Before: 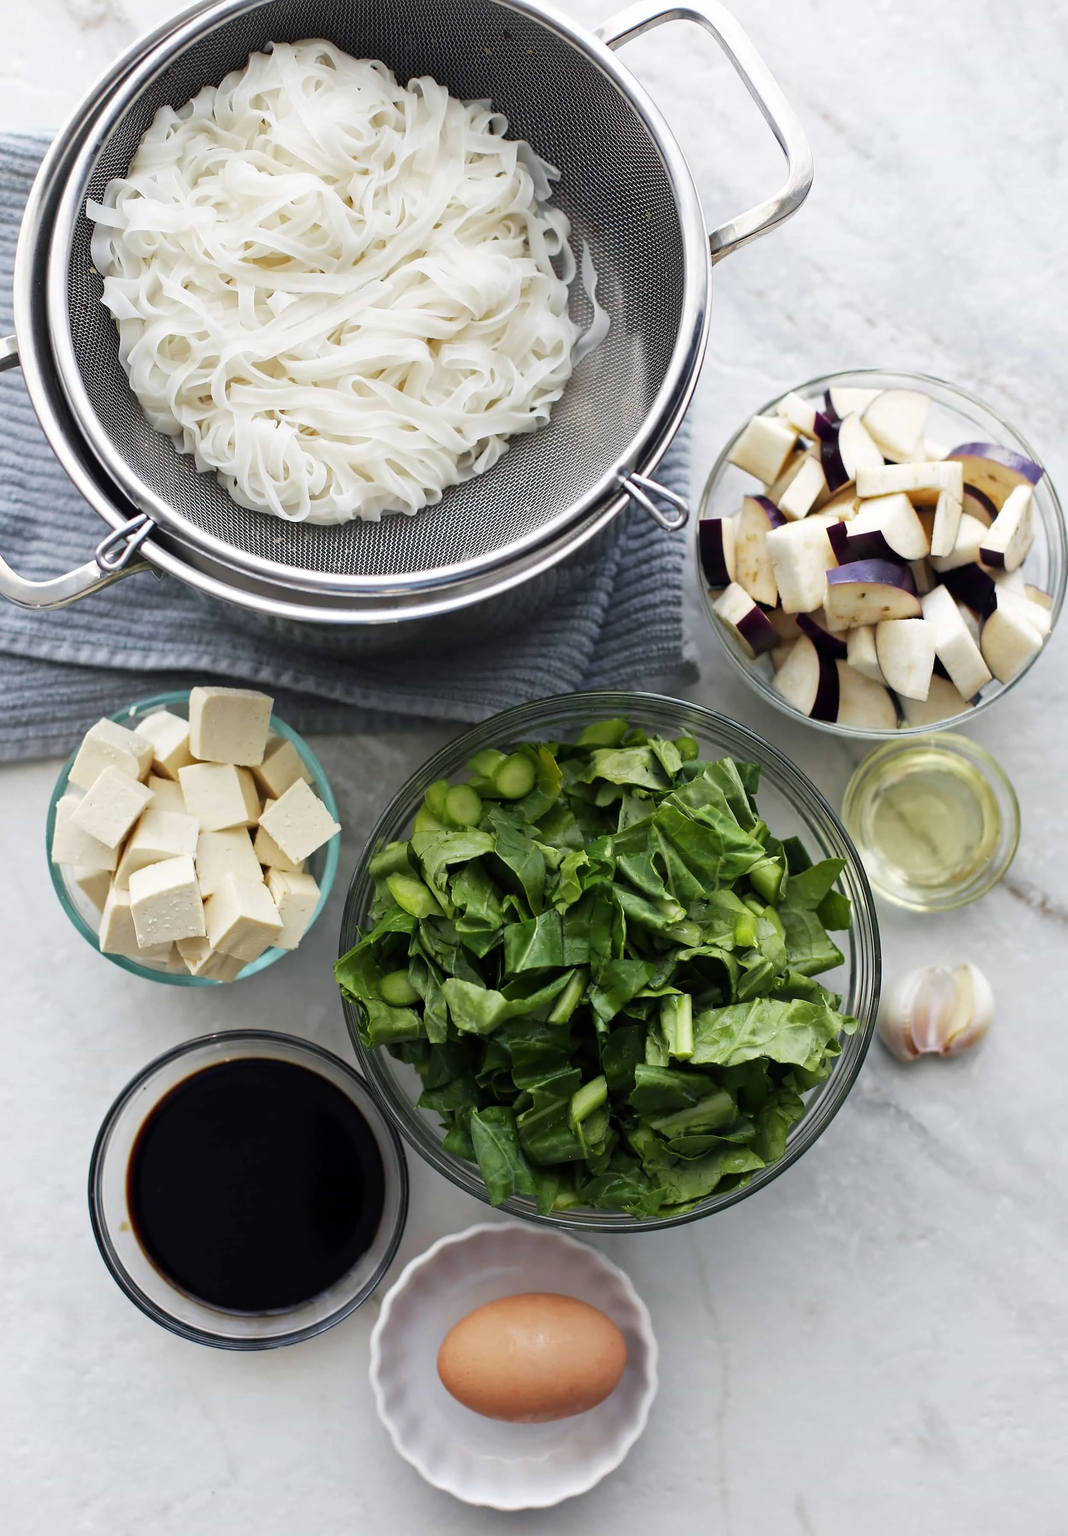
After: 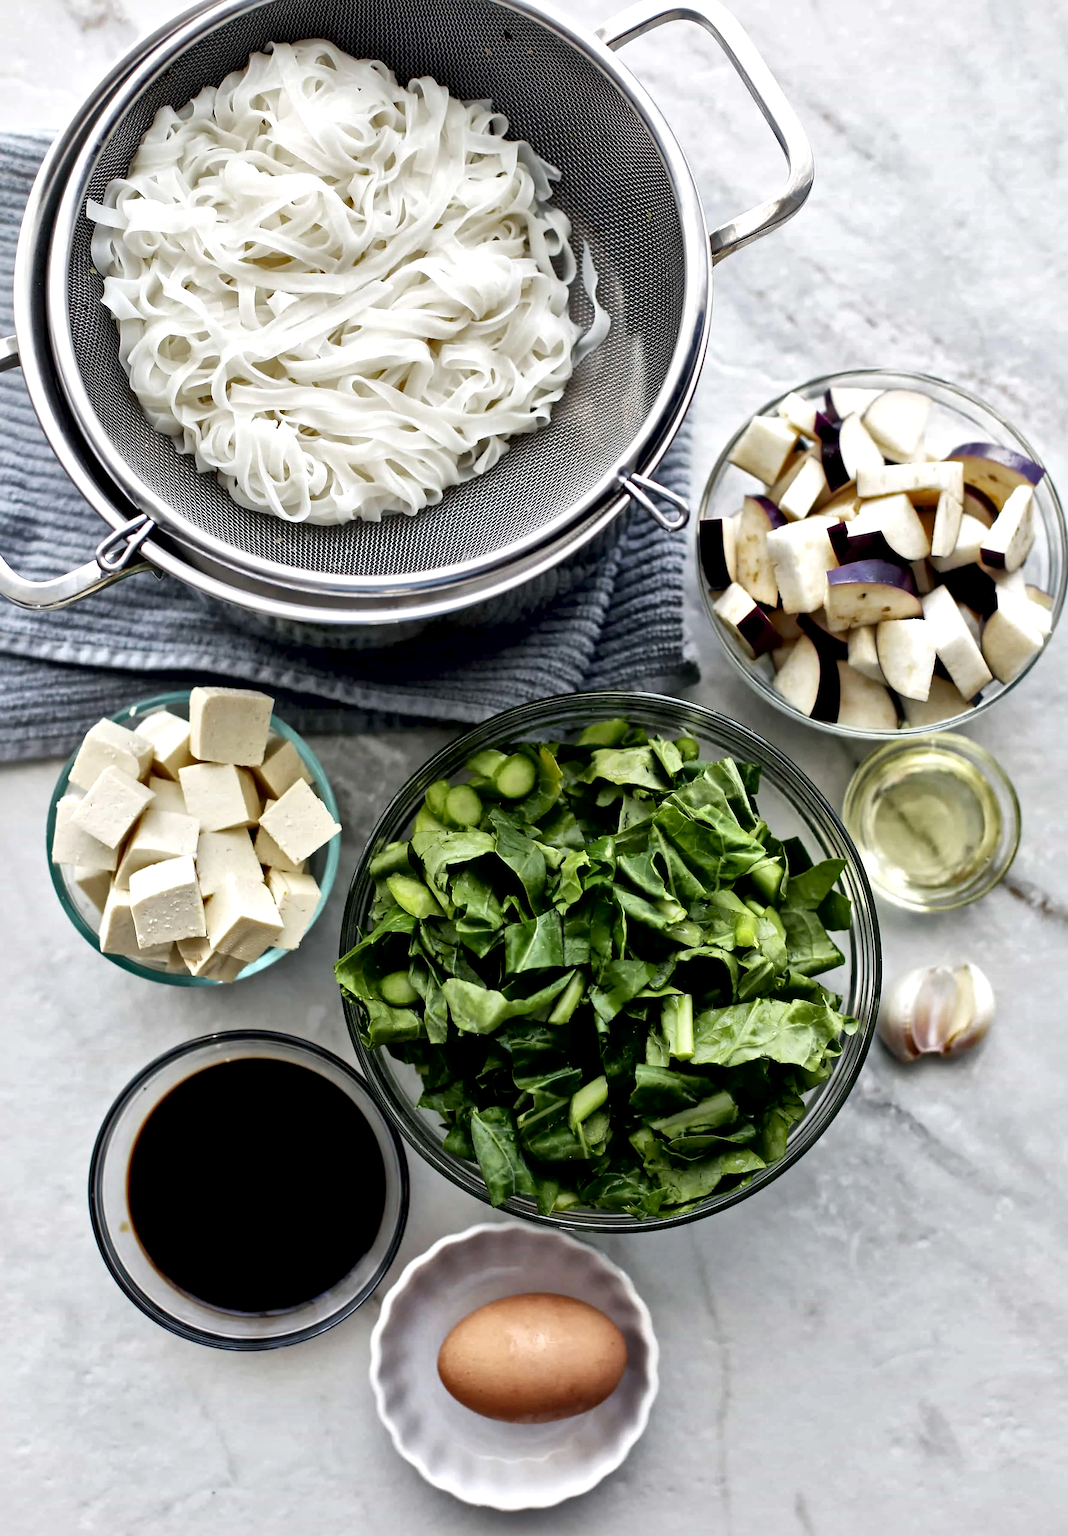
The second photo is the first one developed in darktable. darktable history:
local contrast: mode bilateral grid, contrast 44, coarseness 69, detail 216%, midtone range 0.2
exposure: black level correction 0.009, compensate highlight preservation false
